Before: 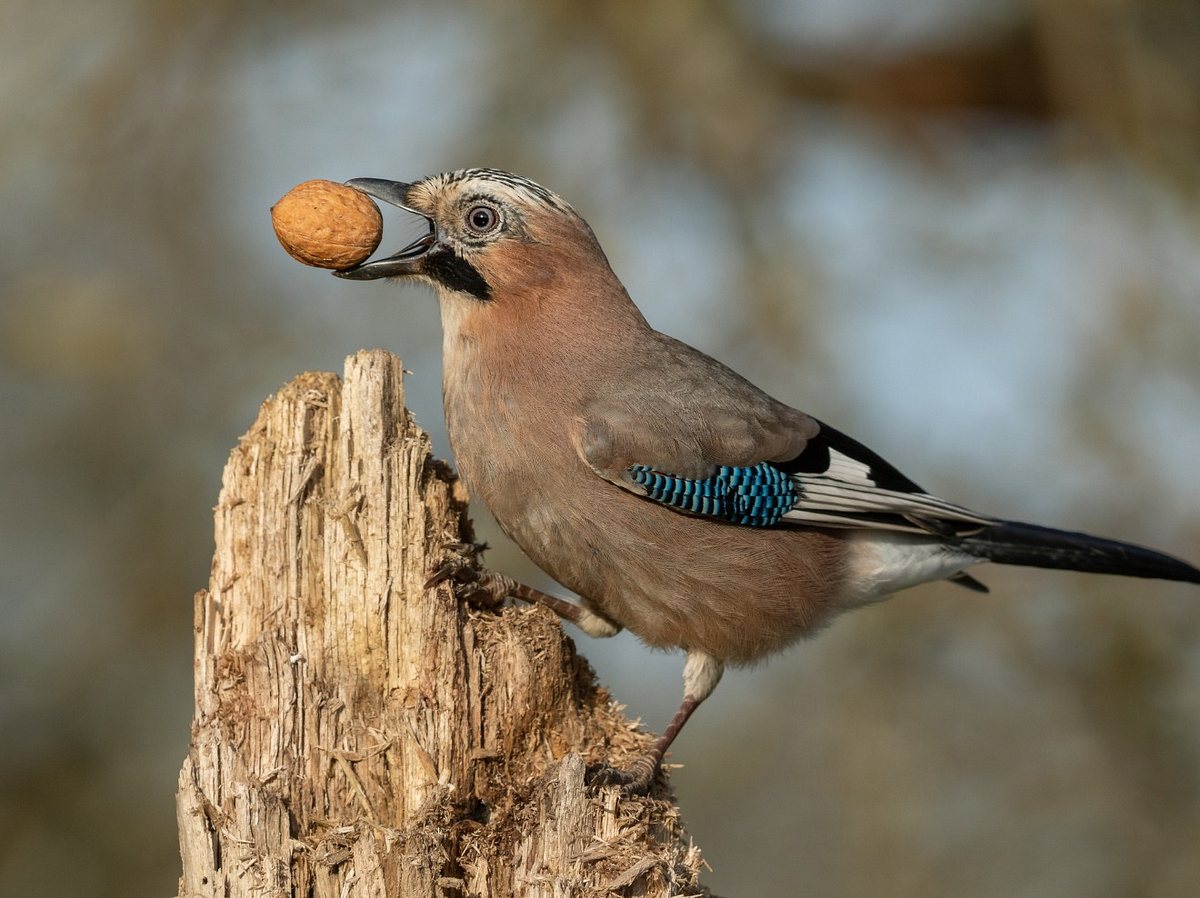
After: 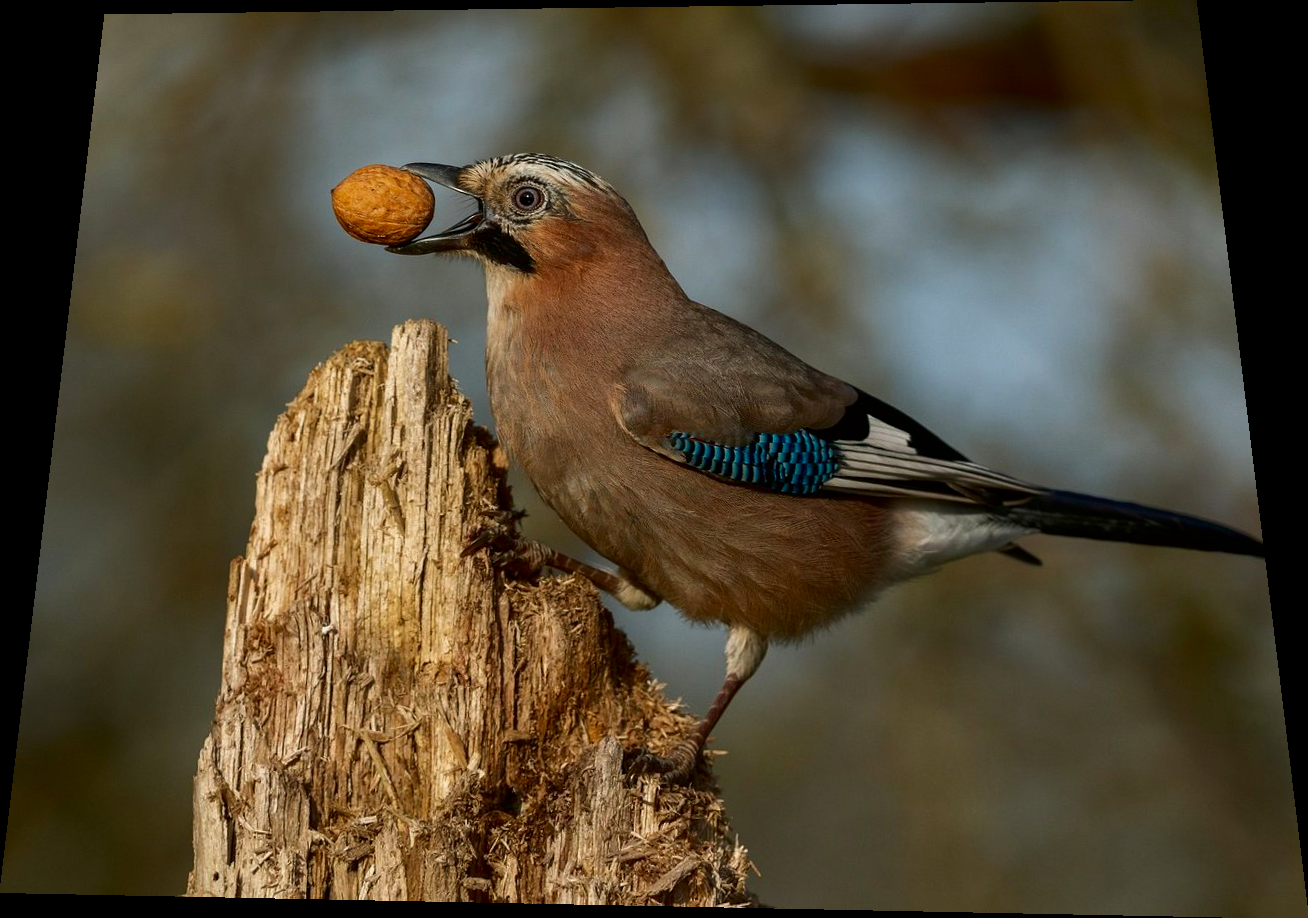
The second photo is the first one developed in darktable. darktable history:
contrast brightness saturation: brightness -0.25, saturation 0.2
rotate and perspective: rotation 0.128°, lens shift (vertical) -0.181, lens shift (horizontal) -0.044, shear 0.001, automatic cropping off
